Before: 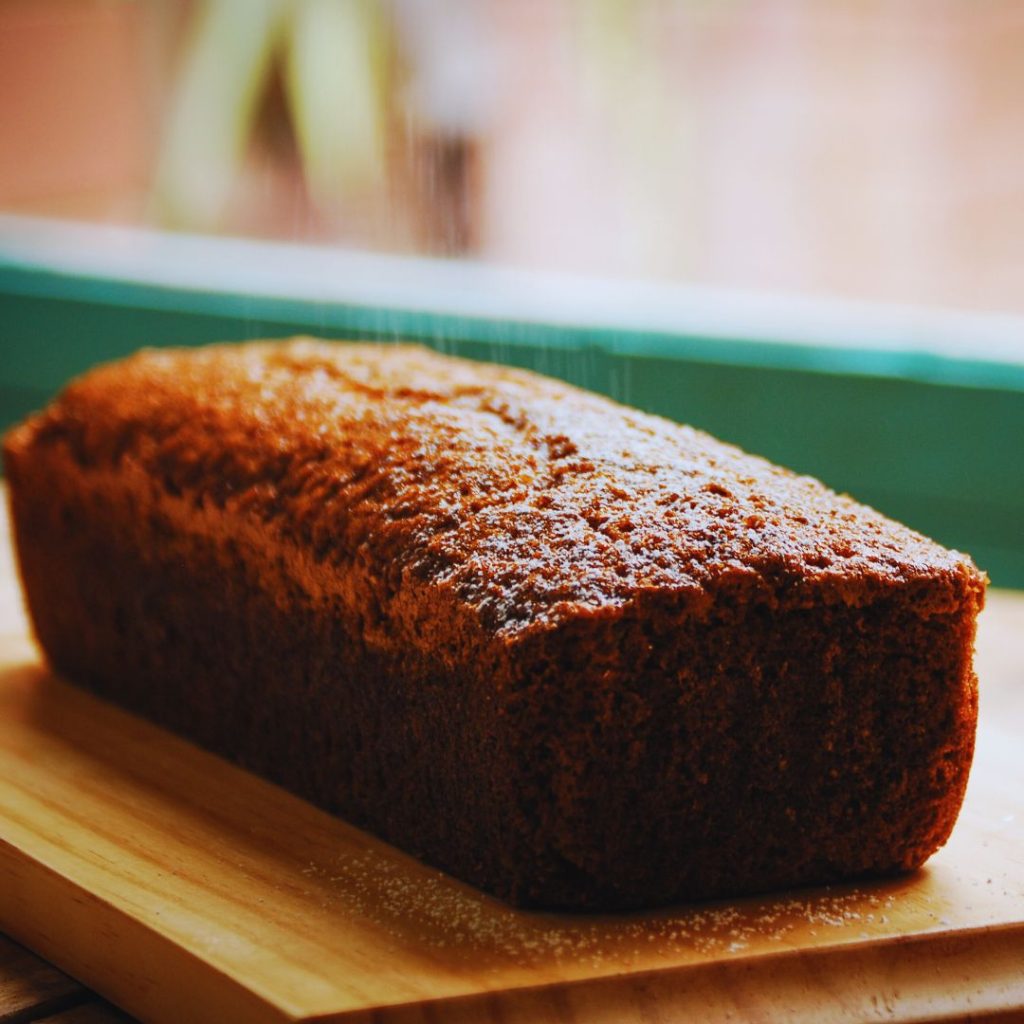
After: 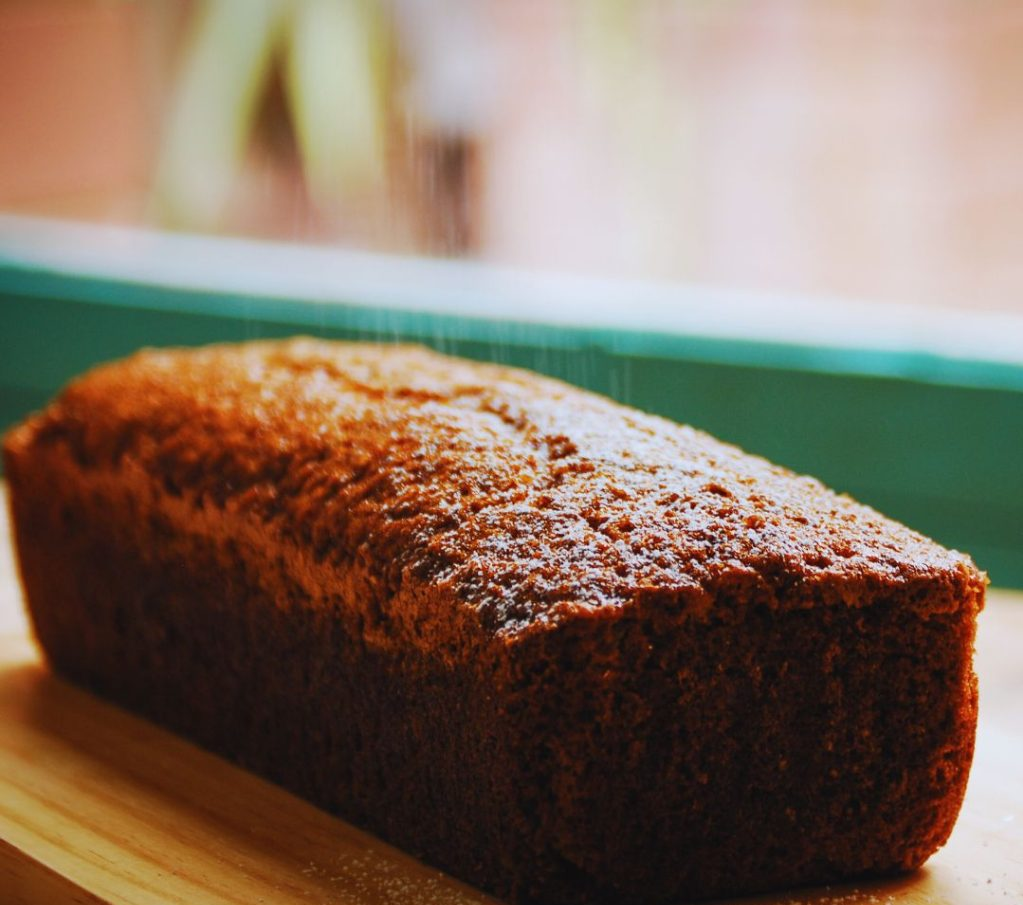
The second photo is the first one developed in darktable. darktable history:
crop and rotate: top 0%, bottom 11.535%
